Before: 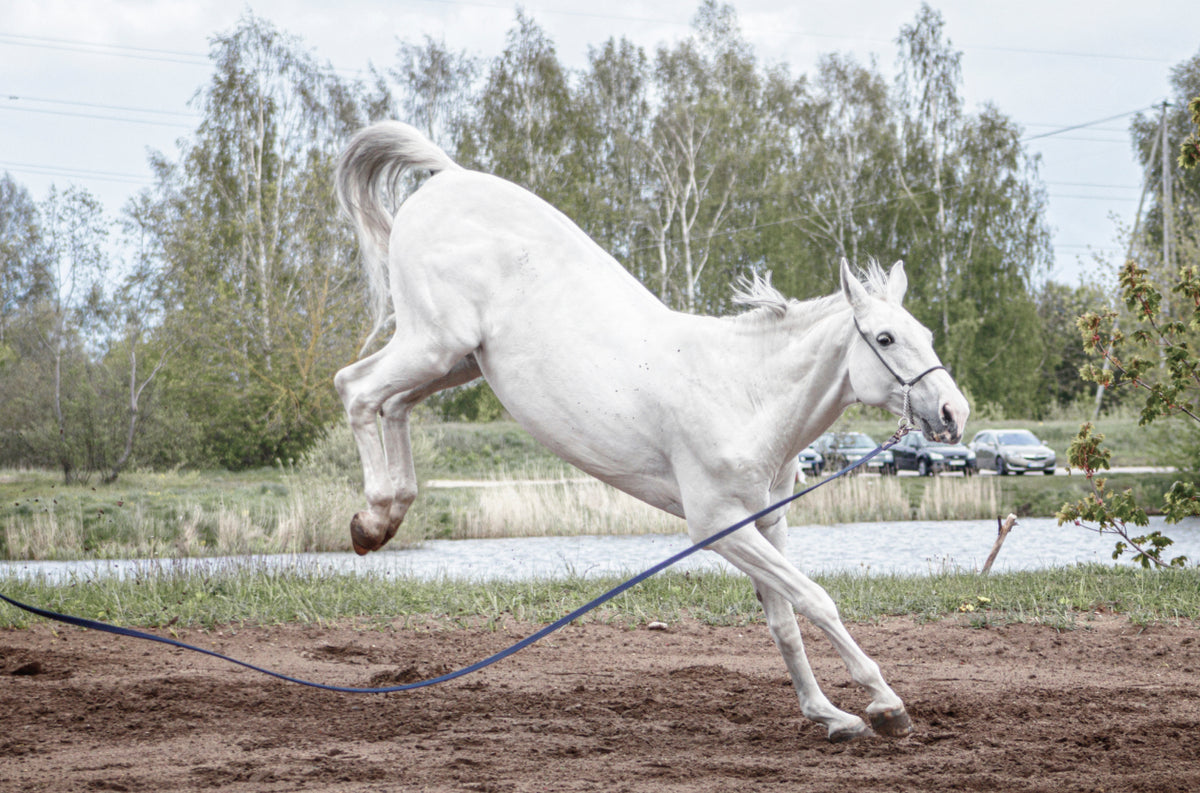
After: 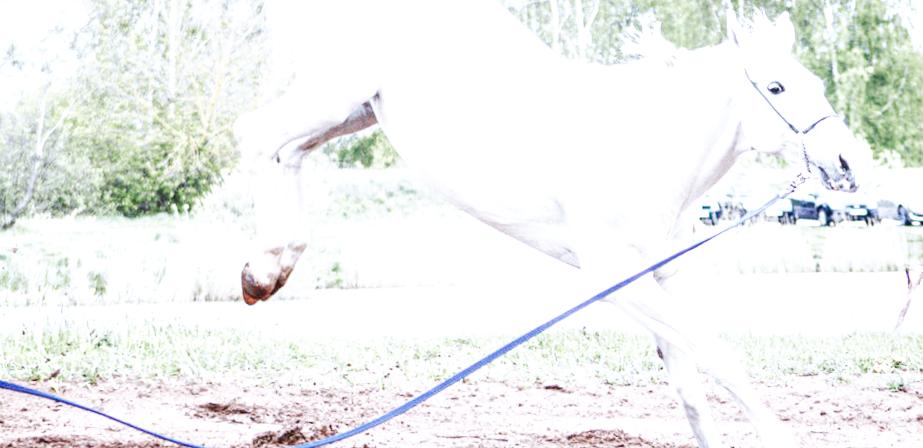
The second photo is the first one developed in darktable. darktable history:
base curve: curves: ch0 [(0, 0) (0.007, 0.004) (0.027, 0.03) (0.046, 0.07) (0.207, 0.54) (0.442, 0.872) (0.673, 0.972) (1, 1)], preserve colors none
exposure: black level correction 0, exposure 0.9 EV, compensate highlight preservation false
color balance rgb: perceptual saturation grading › global saturation -1%
crop: left 11.123%, top 27.61%, right 18.3%, bottom 17.034%
rotate and perspective: rotation 0.128°, lens shift (vertical) -0.181, lens shift (horizontal) -0.044, shear 0.001, automatic cropping off
local contrast: on, module defaults
contrast brightness saturation: contrast 0.03, brightness -0.04
white balance: red 0.948, green 1.02, blue 1.176
